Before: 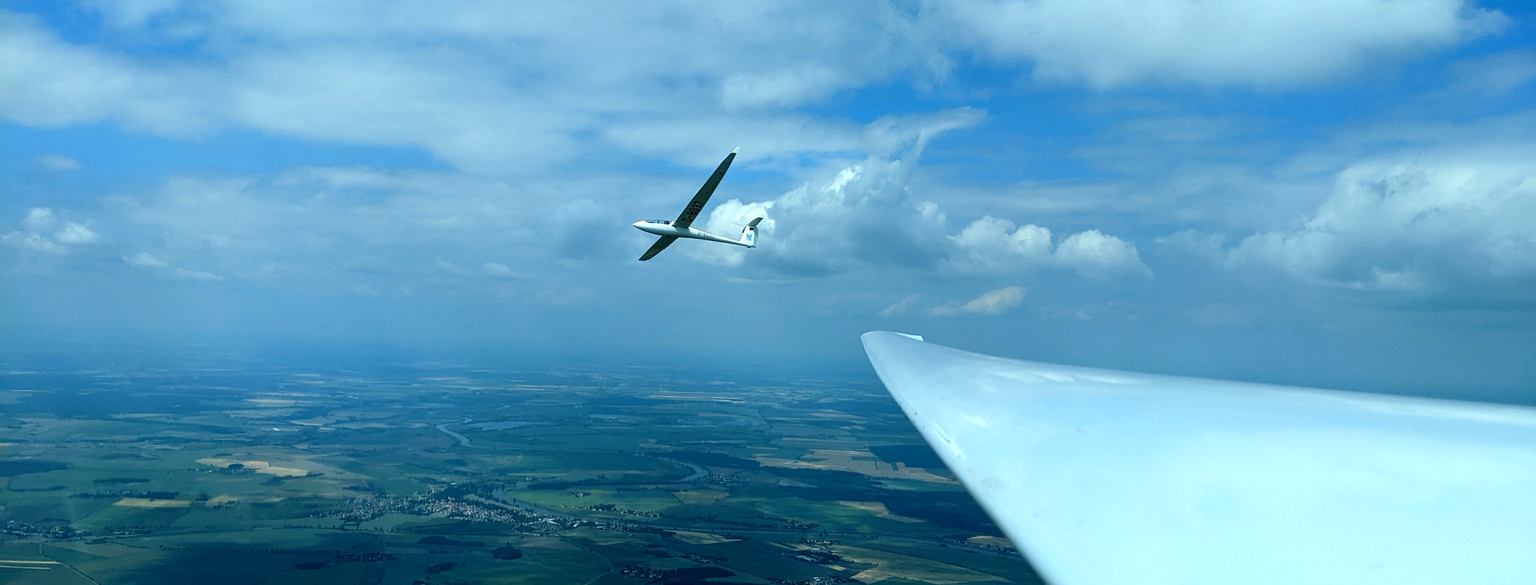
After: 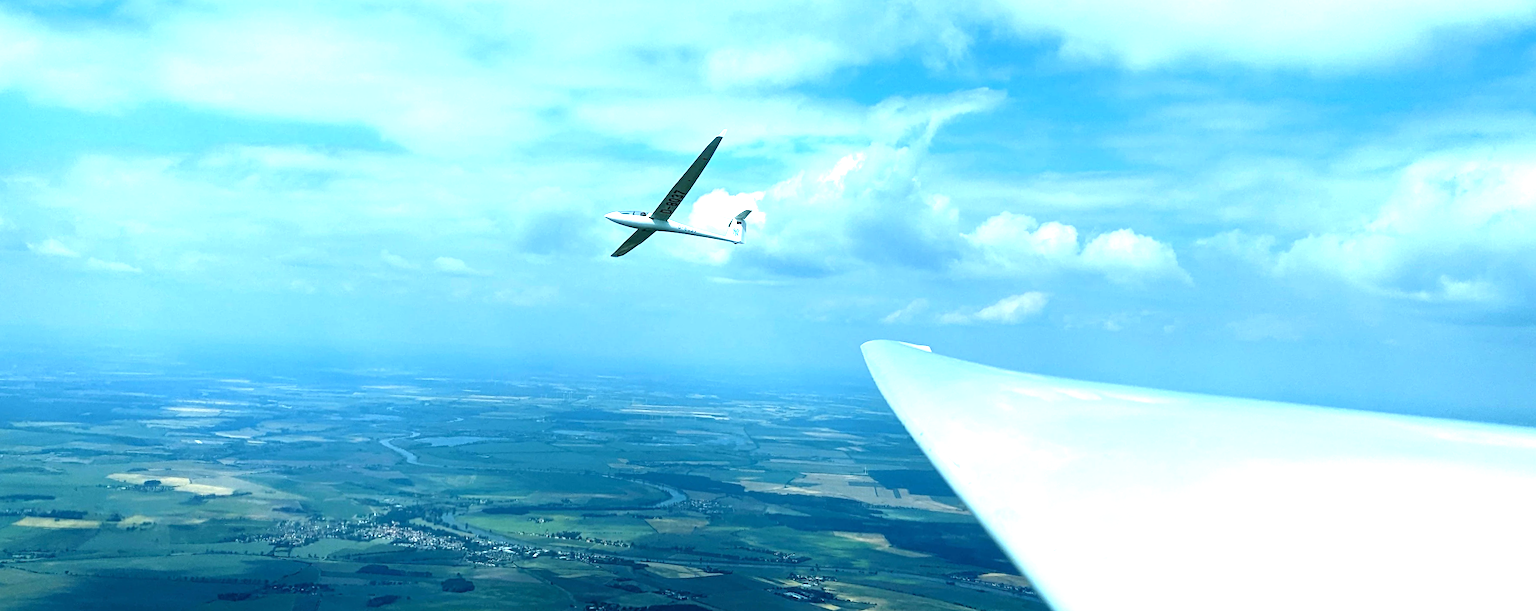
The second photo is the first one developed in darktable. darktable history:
rotate and perspective: rotation -1.17°, automatic cropping off
exposure: exposure 1.16 EV, compensate exposure bias true, compensate highlight preservation false
crop and rotate: angle -1.96°, left 3.097%, top 4.154%, right 1.586%, bottom 0.529%
